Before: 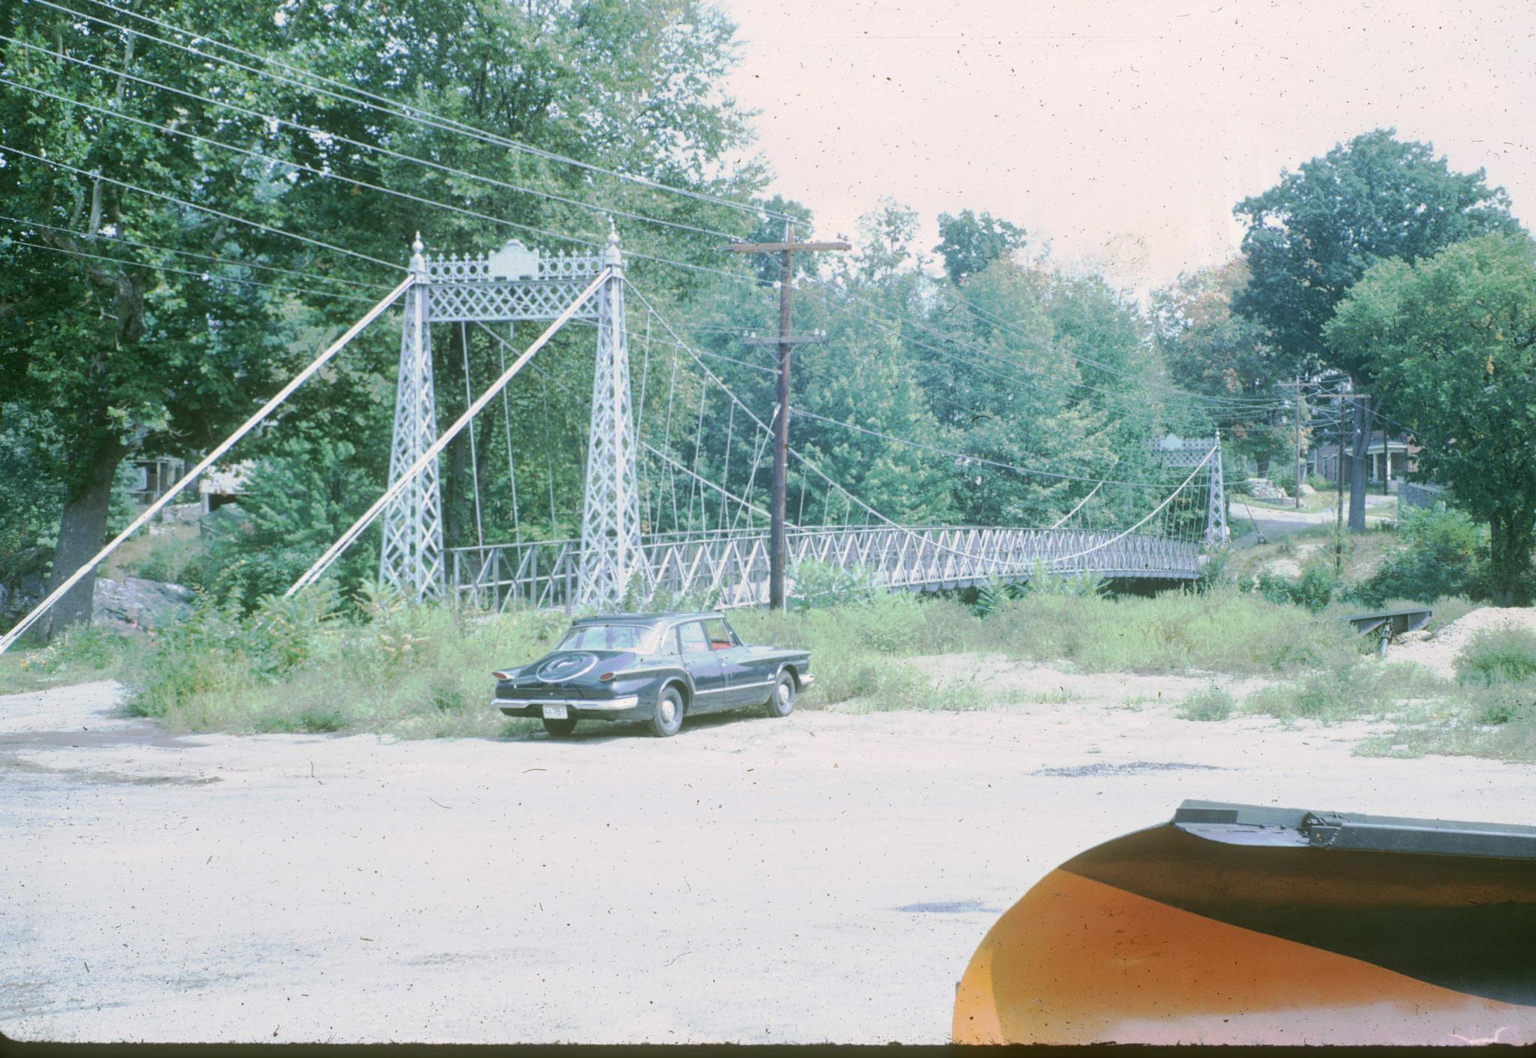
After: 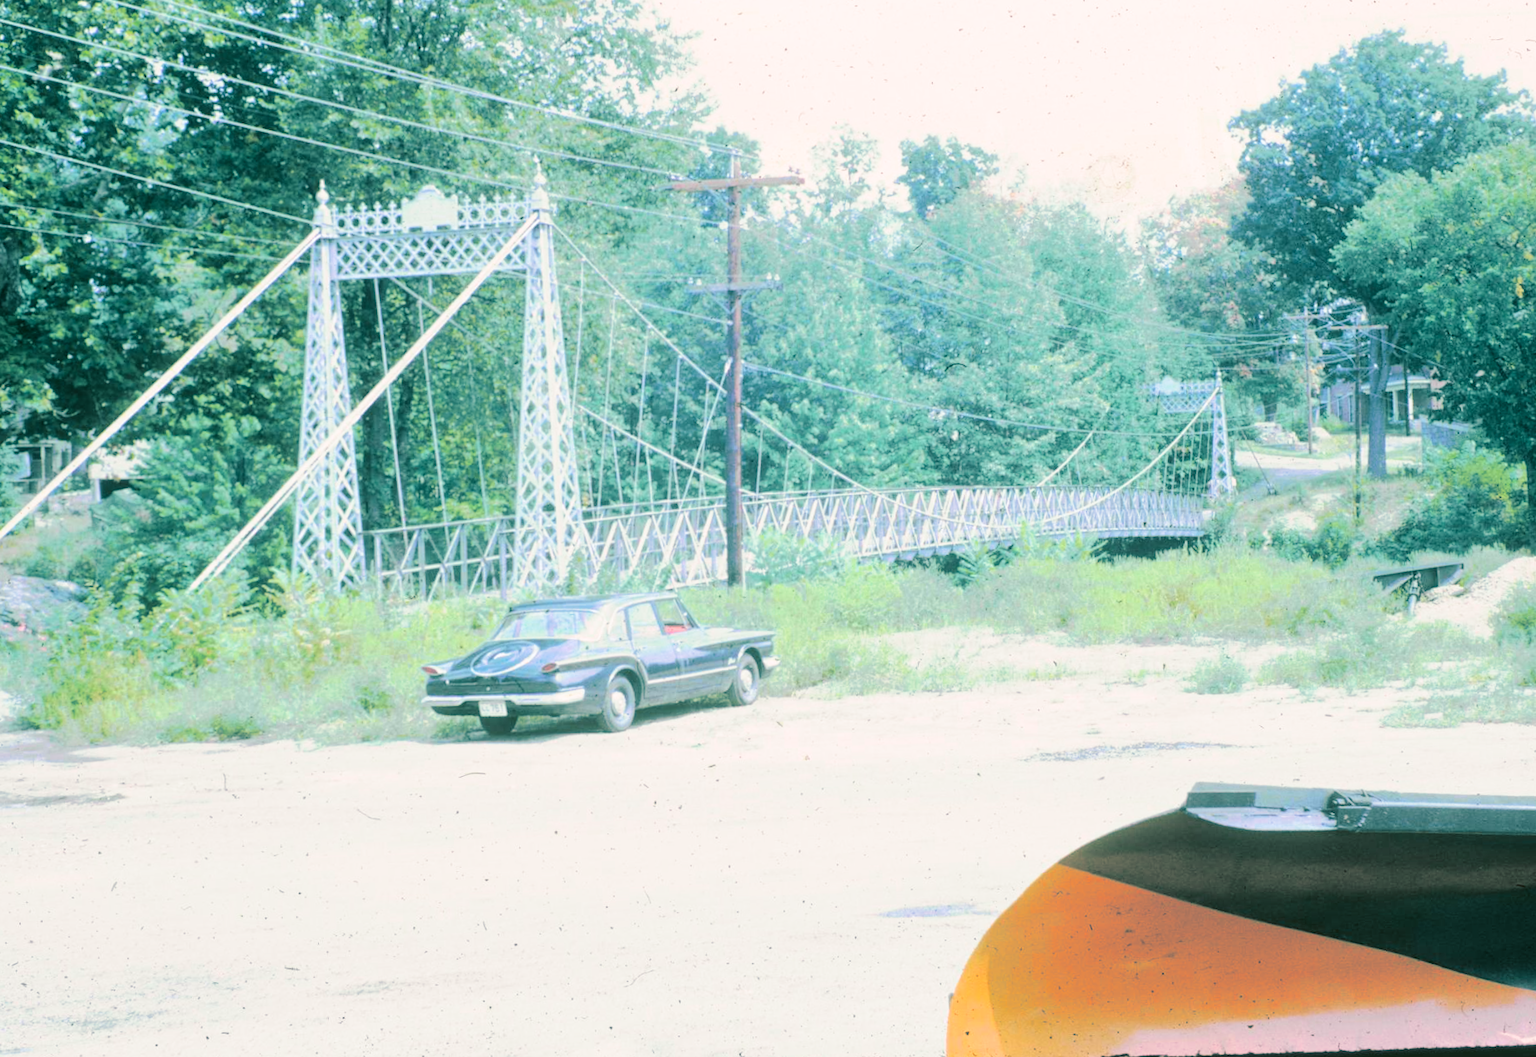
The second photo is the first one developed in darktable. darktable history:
tone curve: curves: ch0 [(0, 0.014) (0.12, 0.096) (0.386, 0.49) (0.54, 0.684) (0.751, 0.855) (0.89, 0.943) (0.998, 0.989)]; ch1 [(0, 0) (0.133, 0.099) (0.437, 0.41) (0.5, 0.5) (0.517, 0.536) (0.548, 0.575) (0.582, 0.639) (0.627, 0.692) (0.836, 0.868) (1, 1)]; ch2 [(0, 0) (0.374, 0.341) (0.456, 0.443) (0.478, 0.49) (0.501, 0.5) (0.528, 0.538) (0.55, 0.6) (0.572, 0.633) (0.702, 0.775) (1, 1)], color space Lab, independent channels, preserve colors none
split-toning: shadows › hue 186.43°, highlights › hue 49.29°, compress 30.29%
crop and rotate: angle 1.96°, left 5.673%, top 5.673%
